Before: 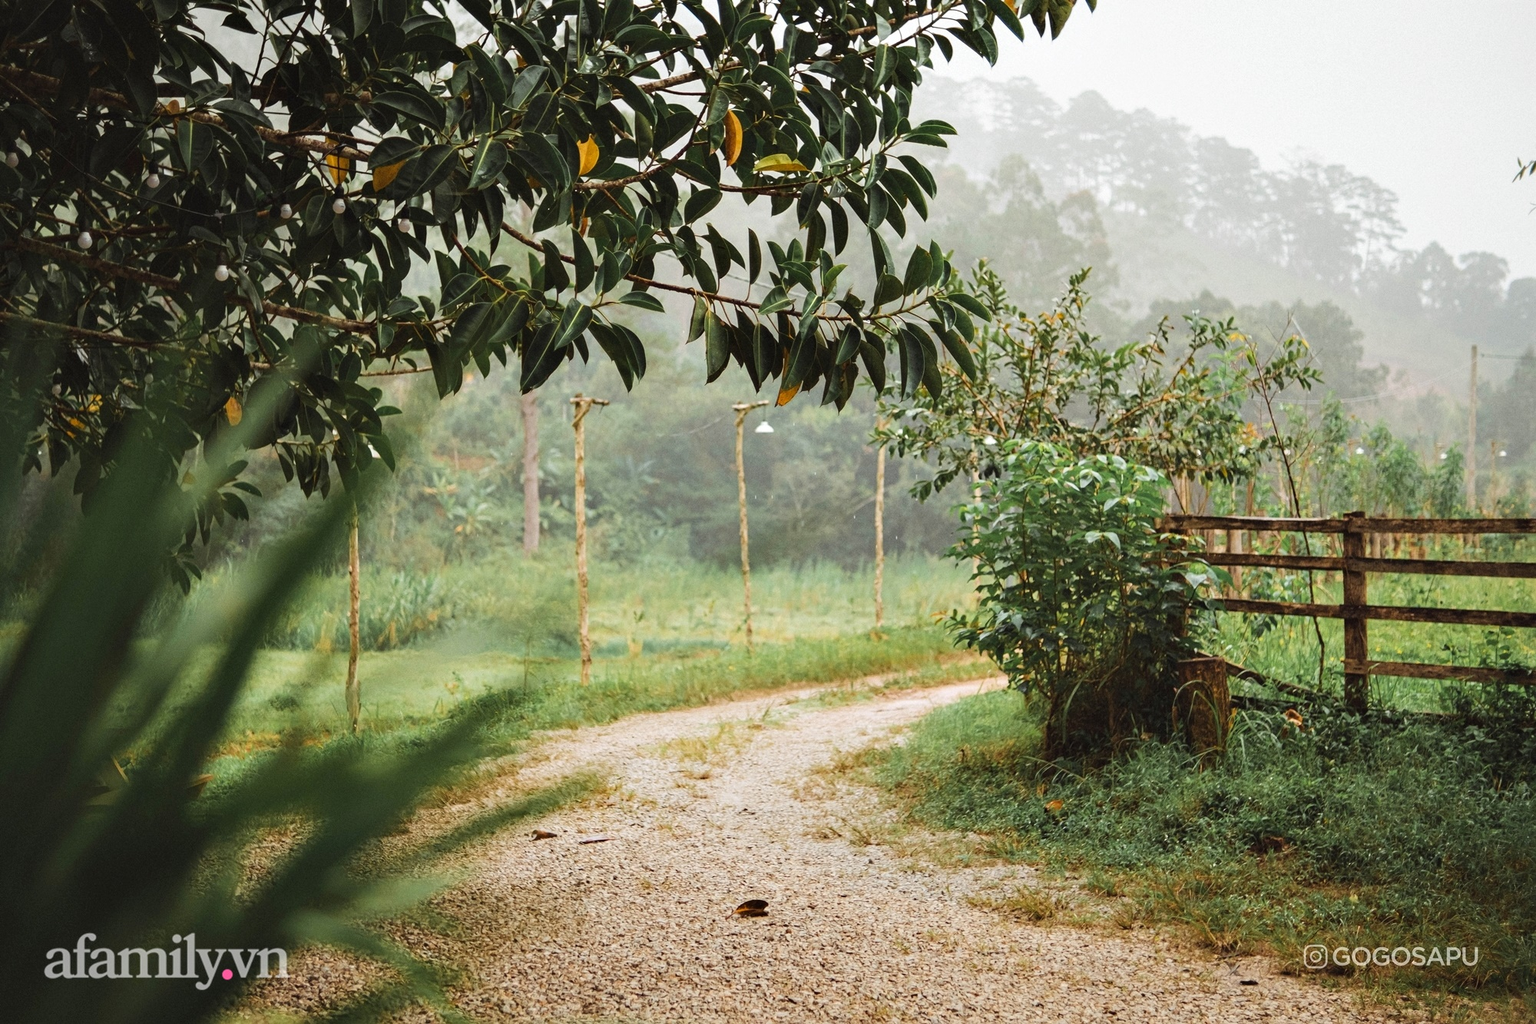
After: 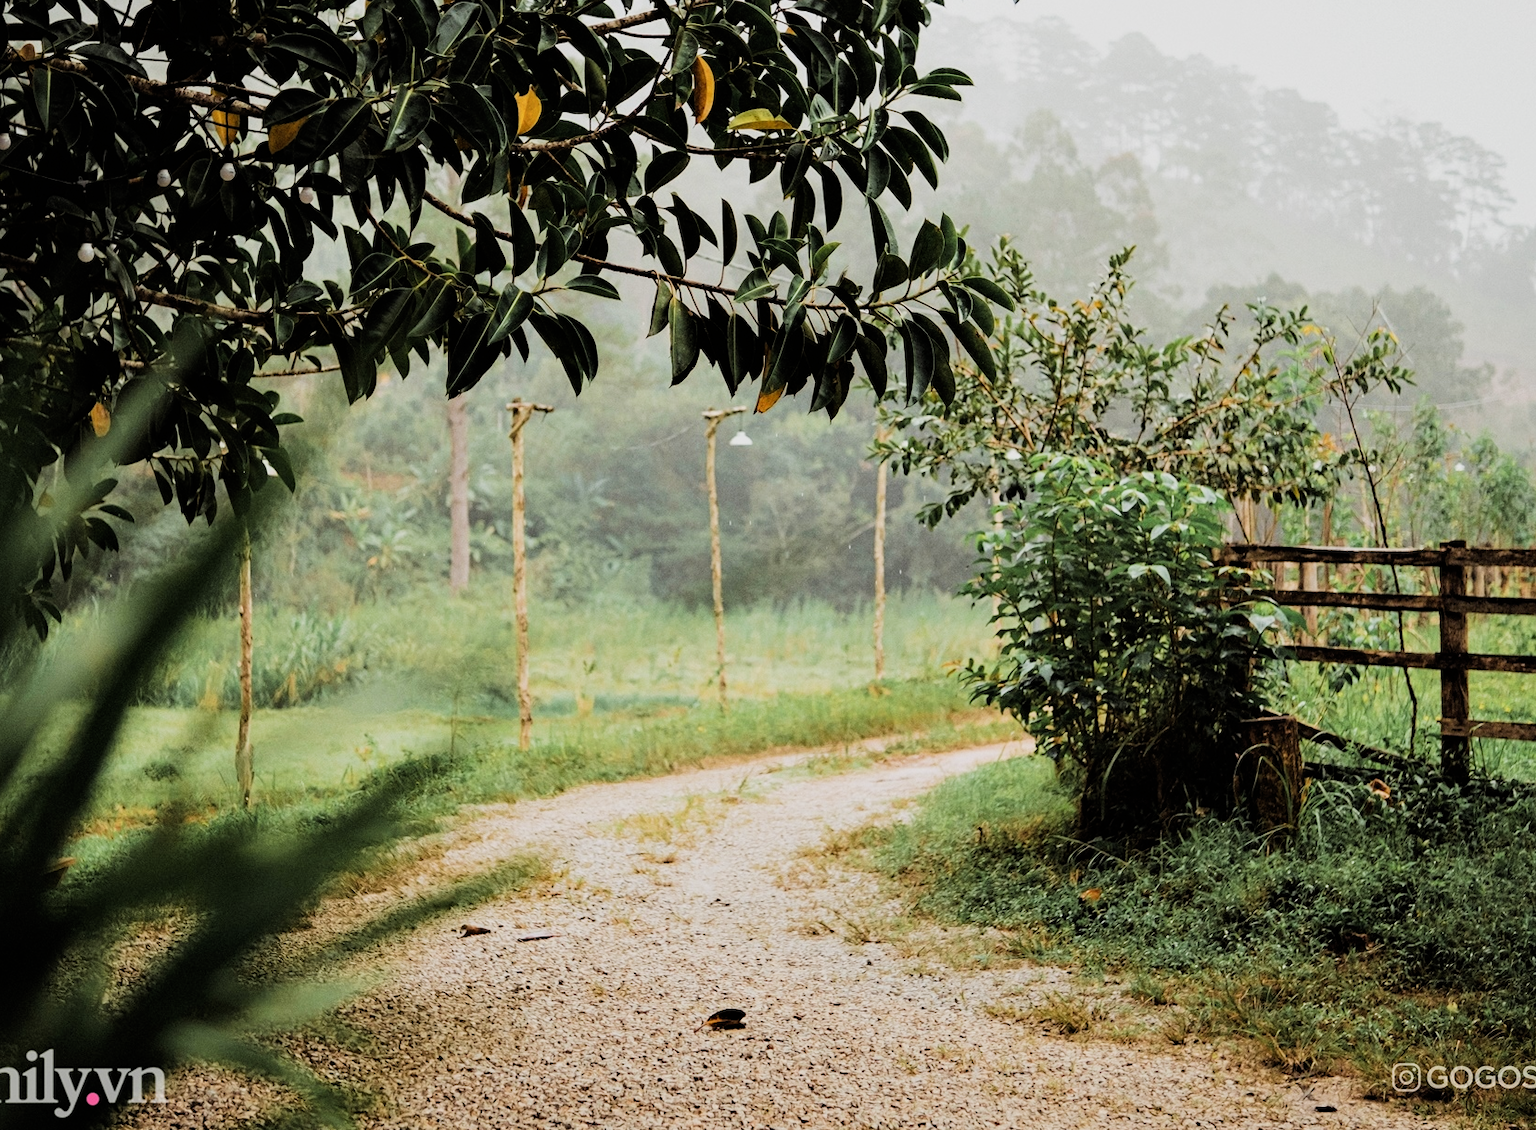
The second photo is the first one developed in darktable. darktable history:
crop: left 9.807%, top 6.259%, right 7.334%, bottom 2.177%
filmic rgb: black relative exposure -5 EV, hardness 2.88, contrast 1.3, highlights saturation mix -30%
